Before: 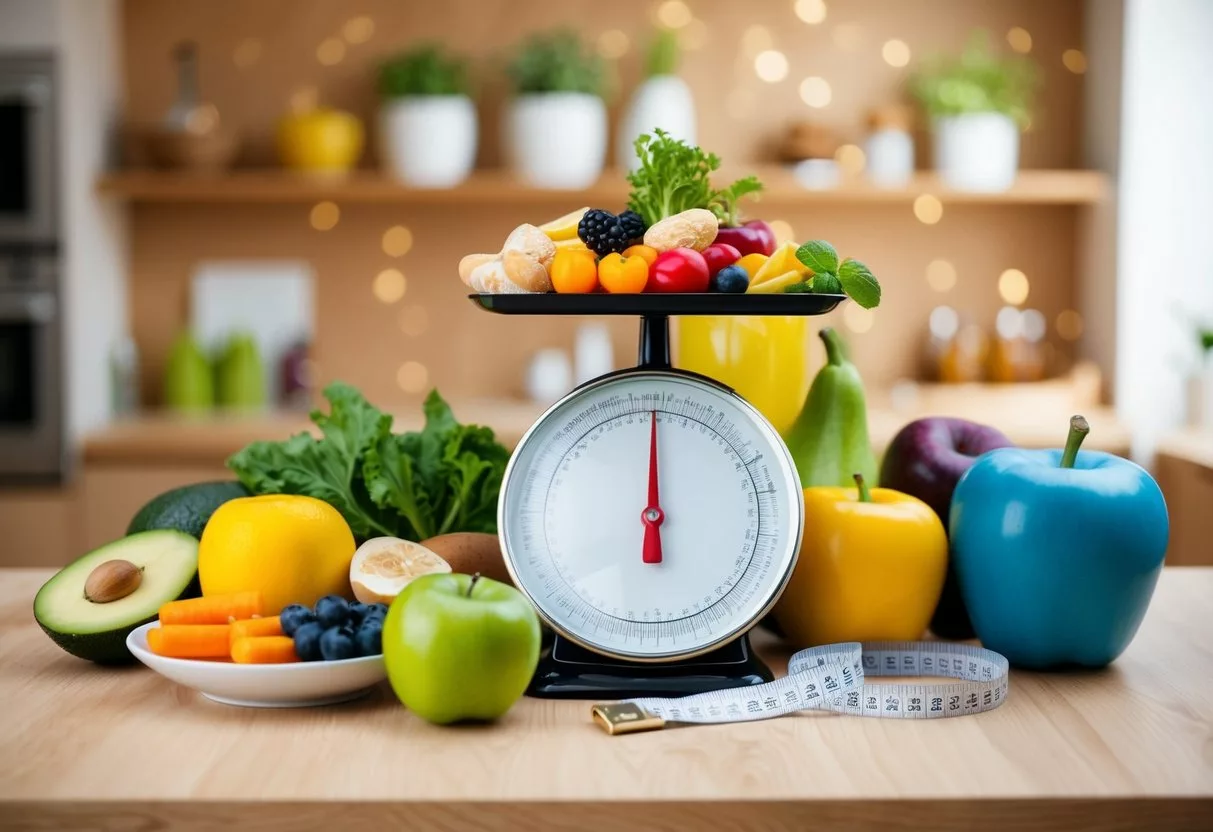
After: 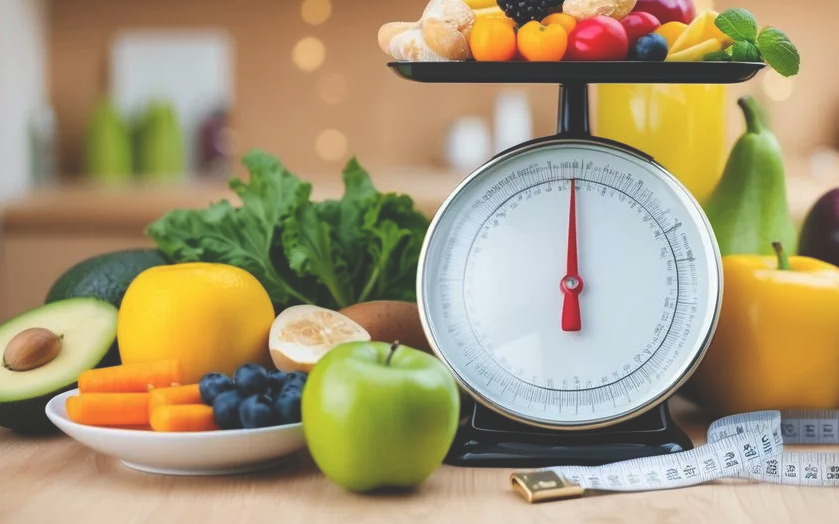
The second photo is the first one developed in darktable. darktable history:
crop: left 6.716%, top 27.918%, right 24.11%, bottom 9.092%
exposure: black level correction -0.028, compensate highlight preservation false
tone equalizer: edges refinement/feathering 500, mask exposure compensation -1.57 EV, preserve details no
